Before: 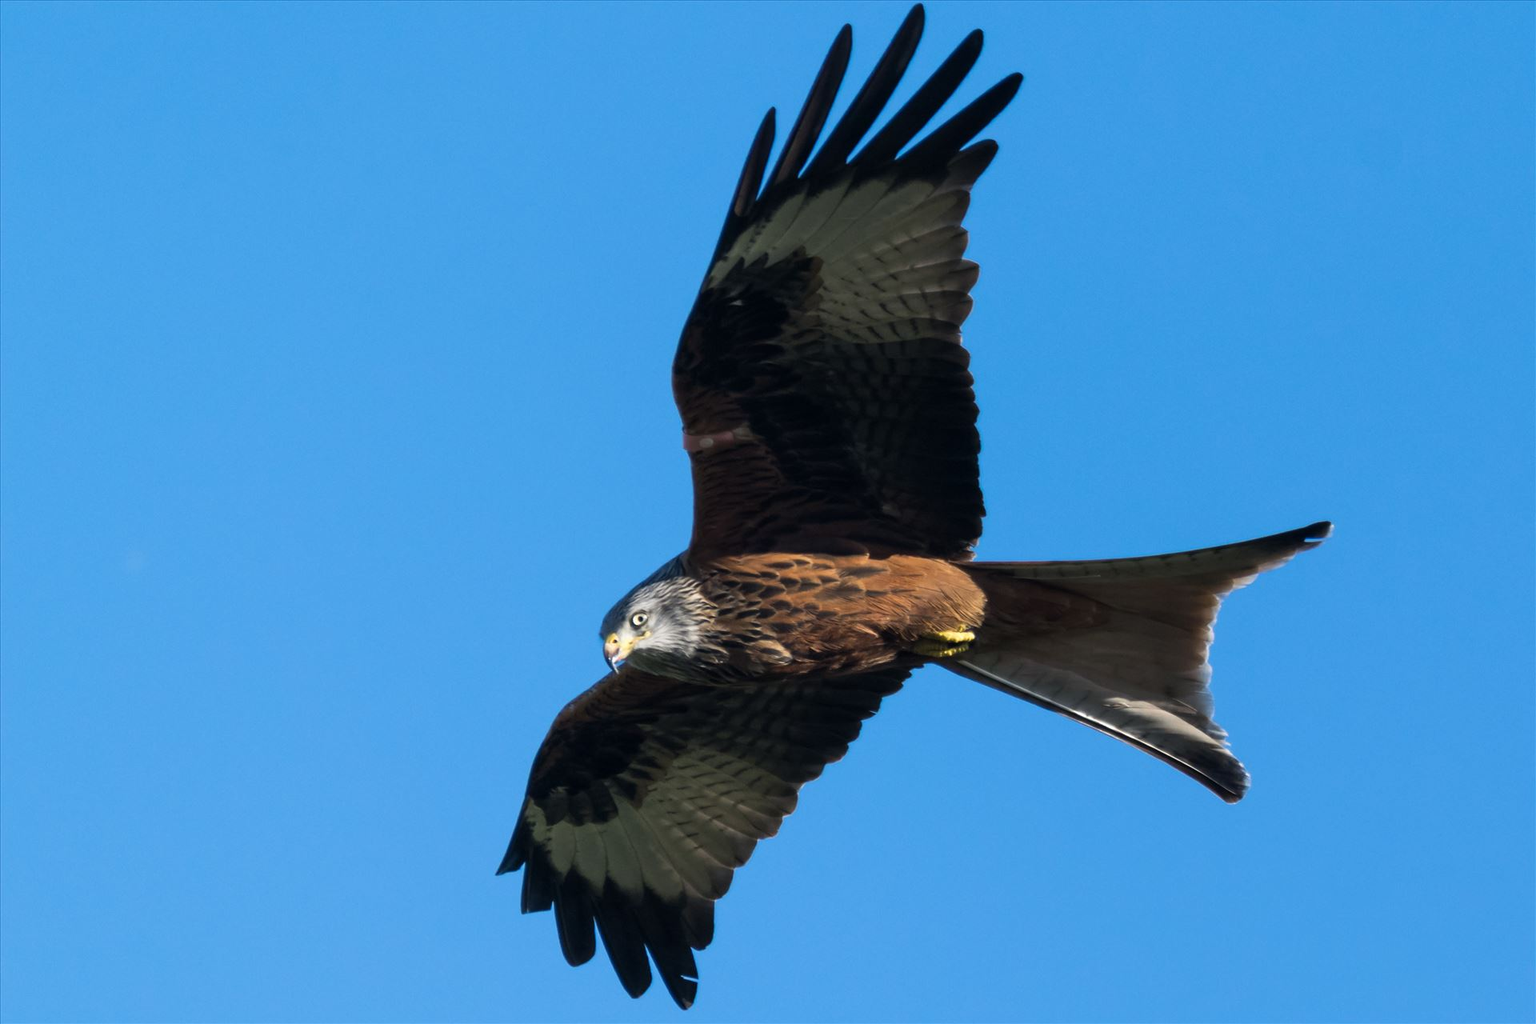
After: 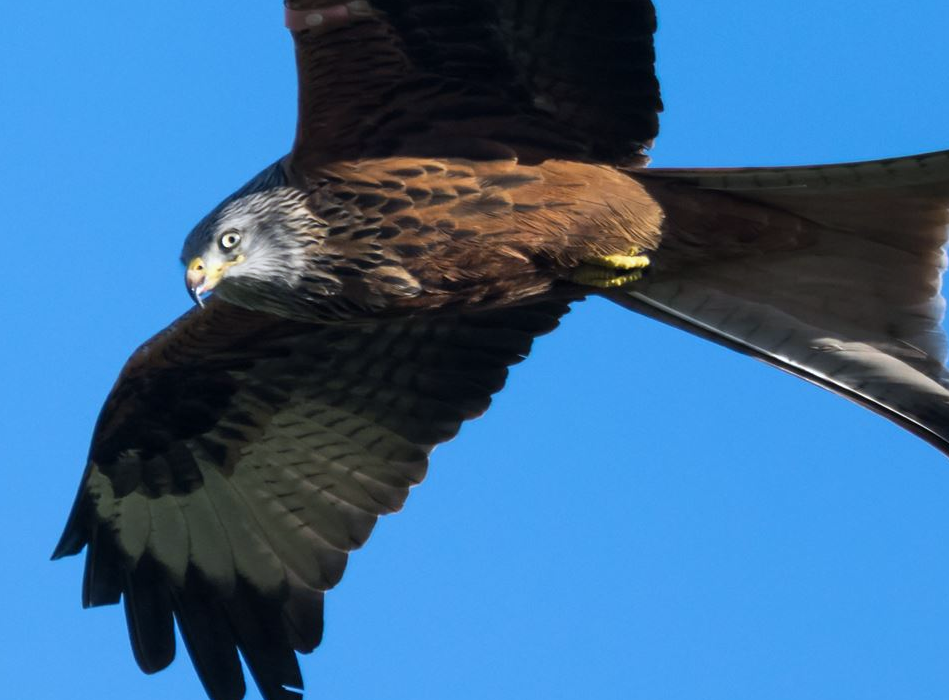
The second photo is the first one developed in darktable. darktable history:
crop: left 29.672%, top 41.786%, right 20.851%, bottom 3.487%
white balance: red 0.974, blue 1.044
